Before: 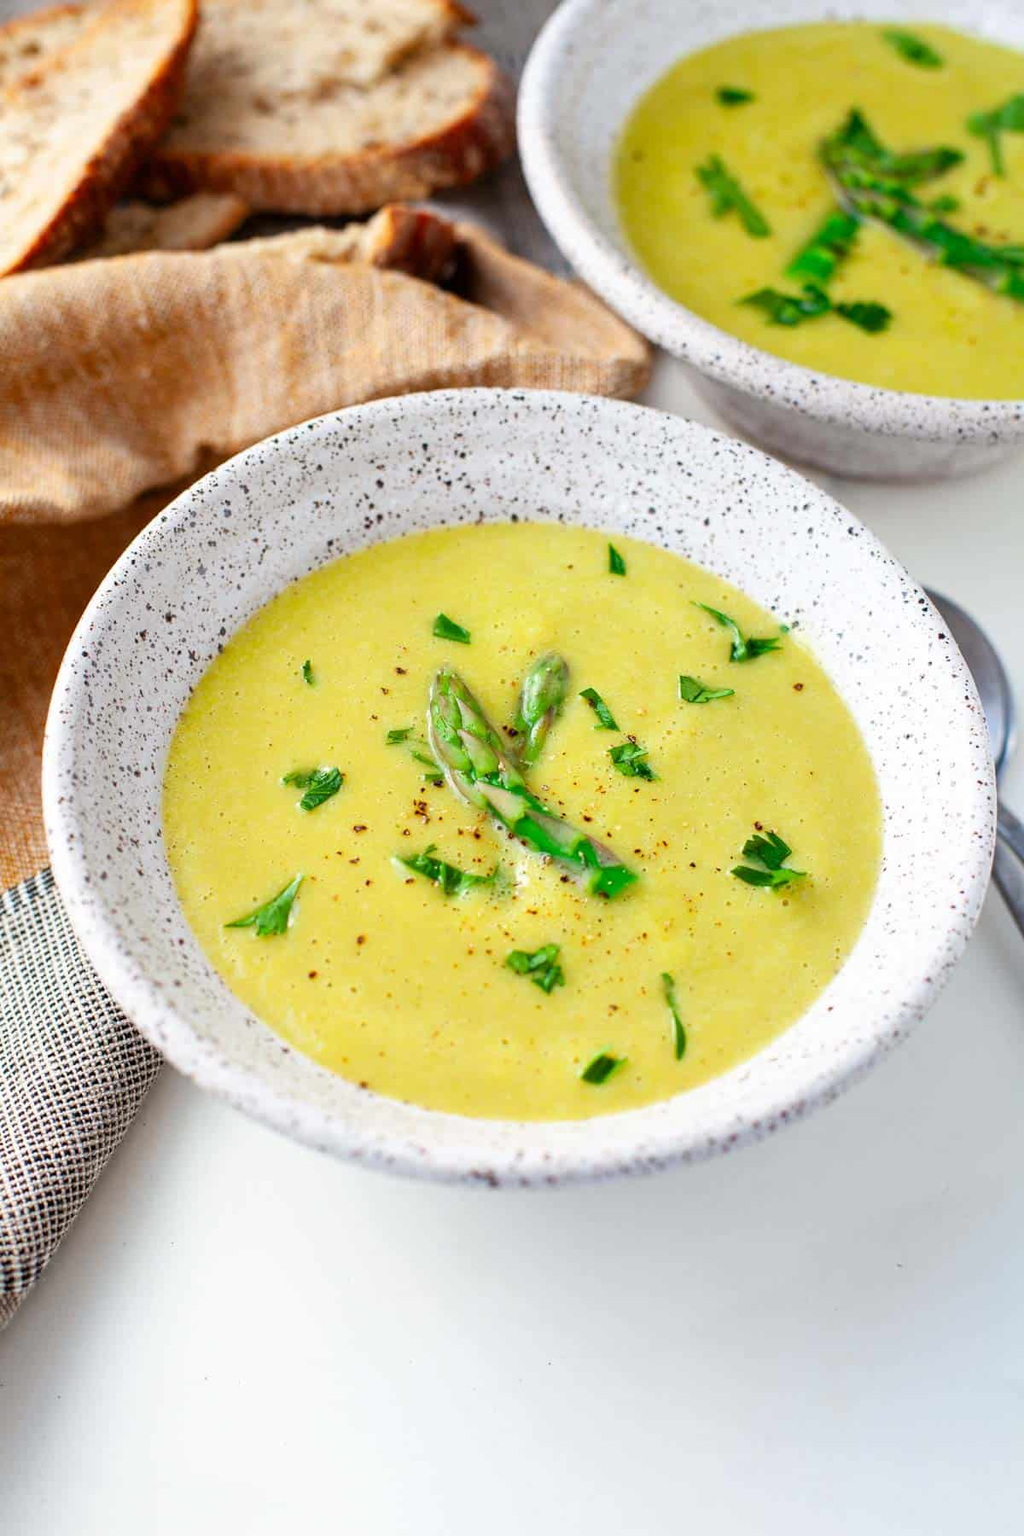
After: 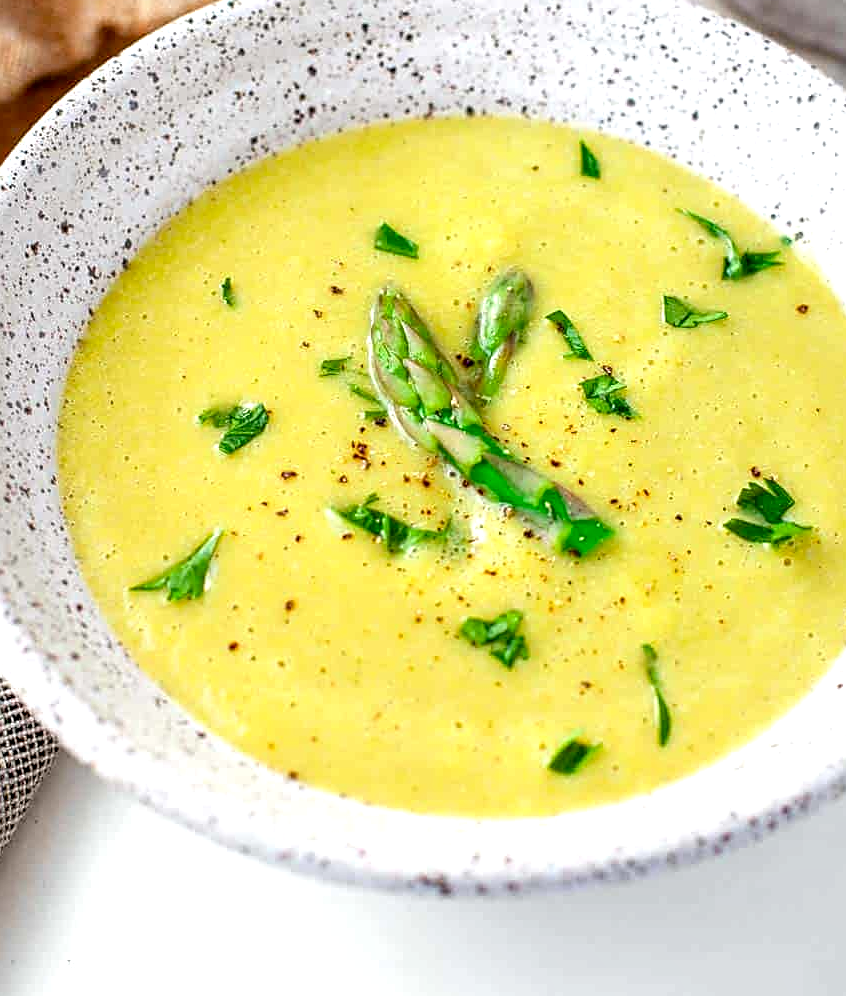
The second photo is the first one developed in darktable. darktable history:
local contrast: on, module defaults
exposure: black level correction 0.005, exposure 0.286 EV, compensate highlight preservation false
crop: left 11.123%, top 27.61%, right 18.3%, bottom 17.034%
sharpen: on, module defaults
